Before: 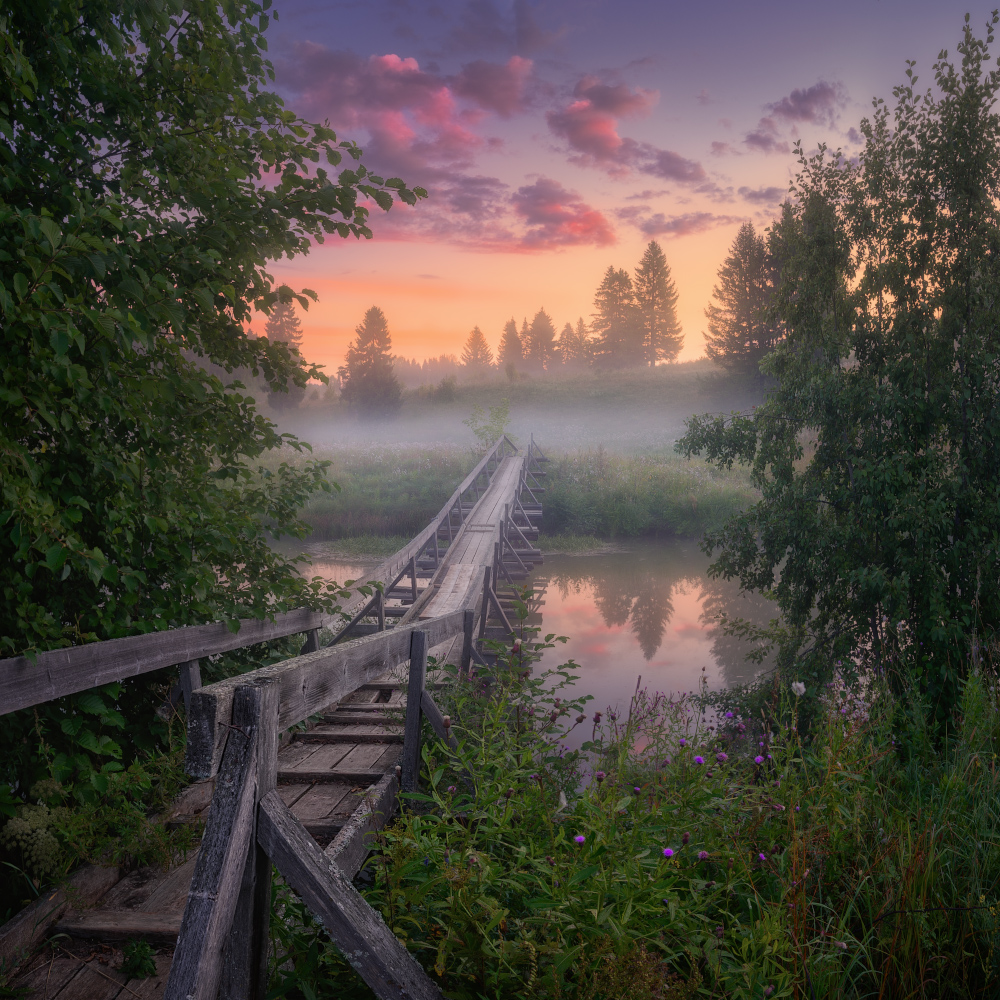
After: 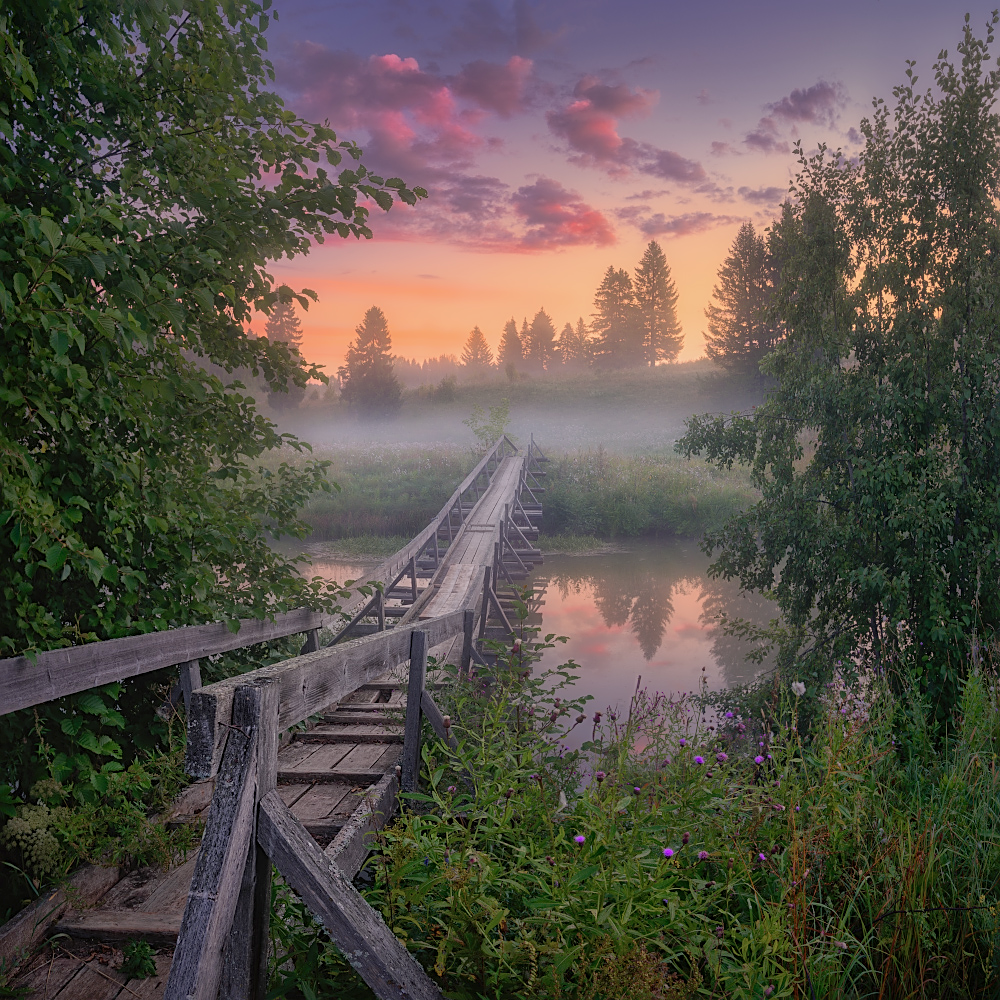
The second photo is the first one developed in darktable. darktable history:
shadows and highlights: on, module defaults
sharpen: on, module defaults
tone equalizer: mask exposure compensation -0.515 EV
